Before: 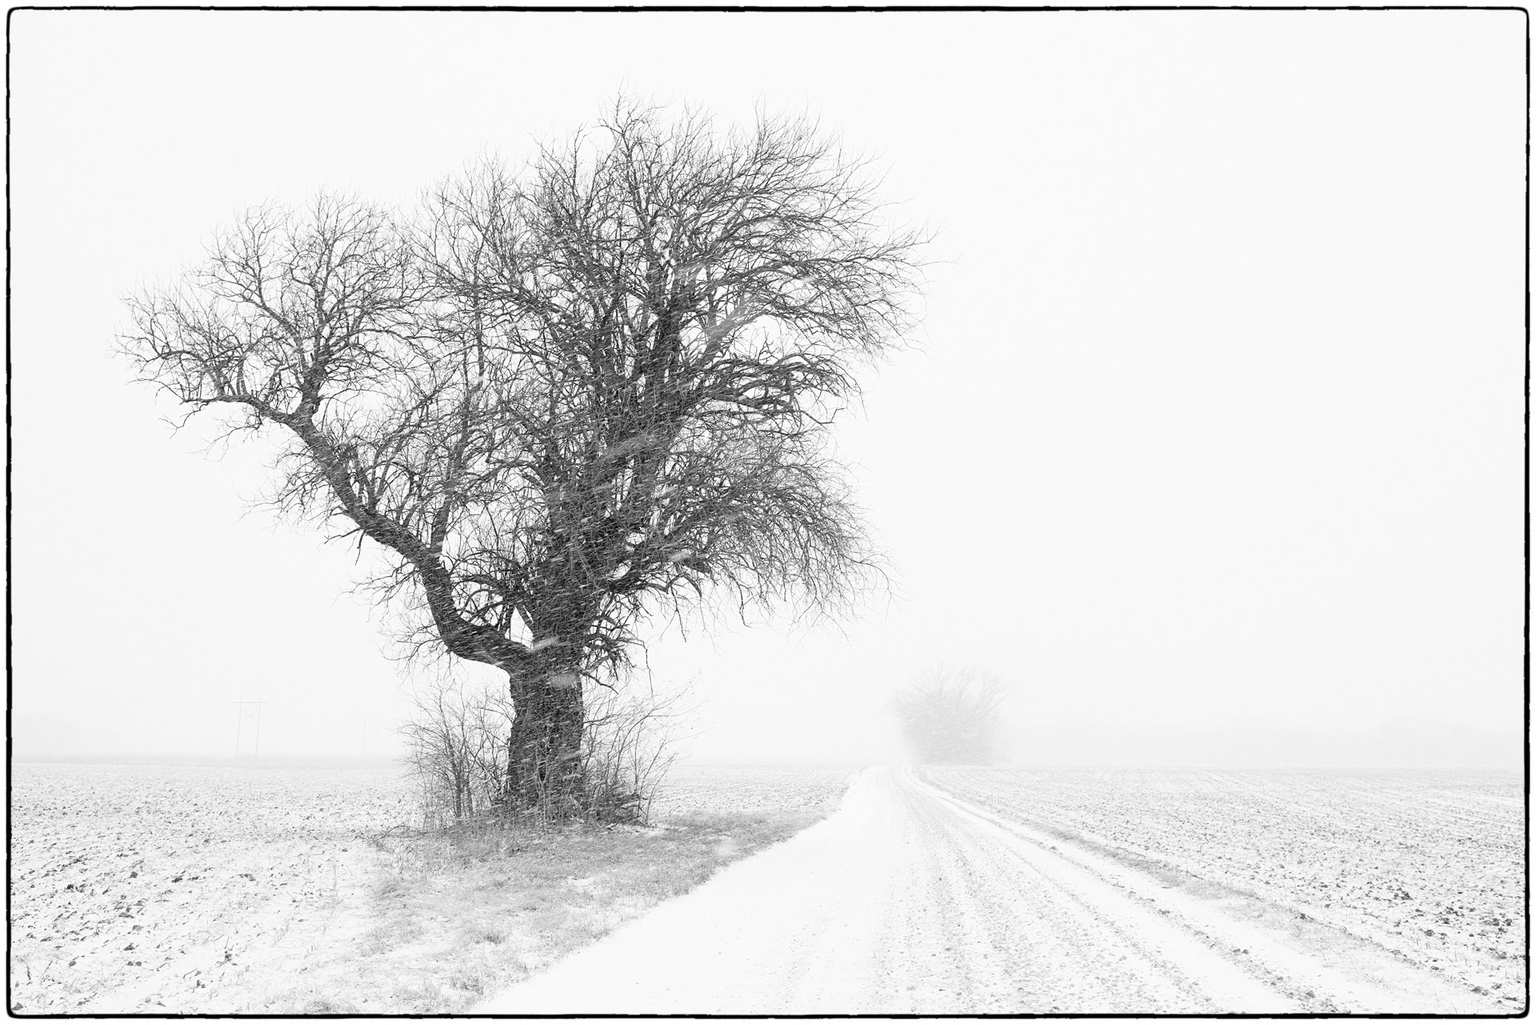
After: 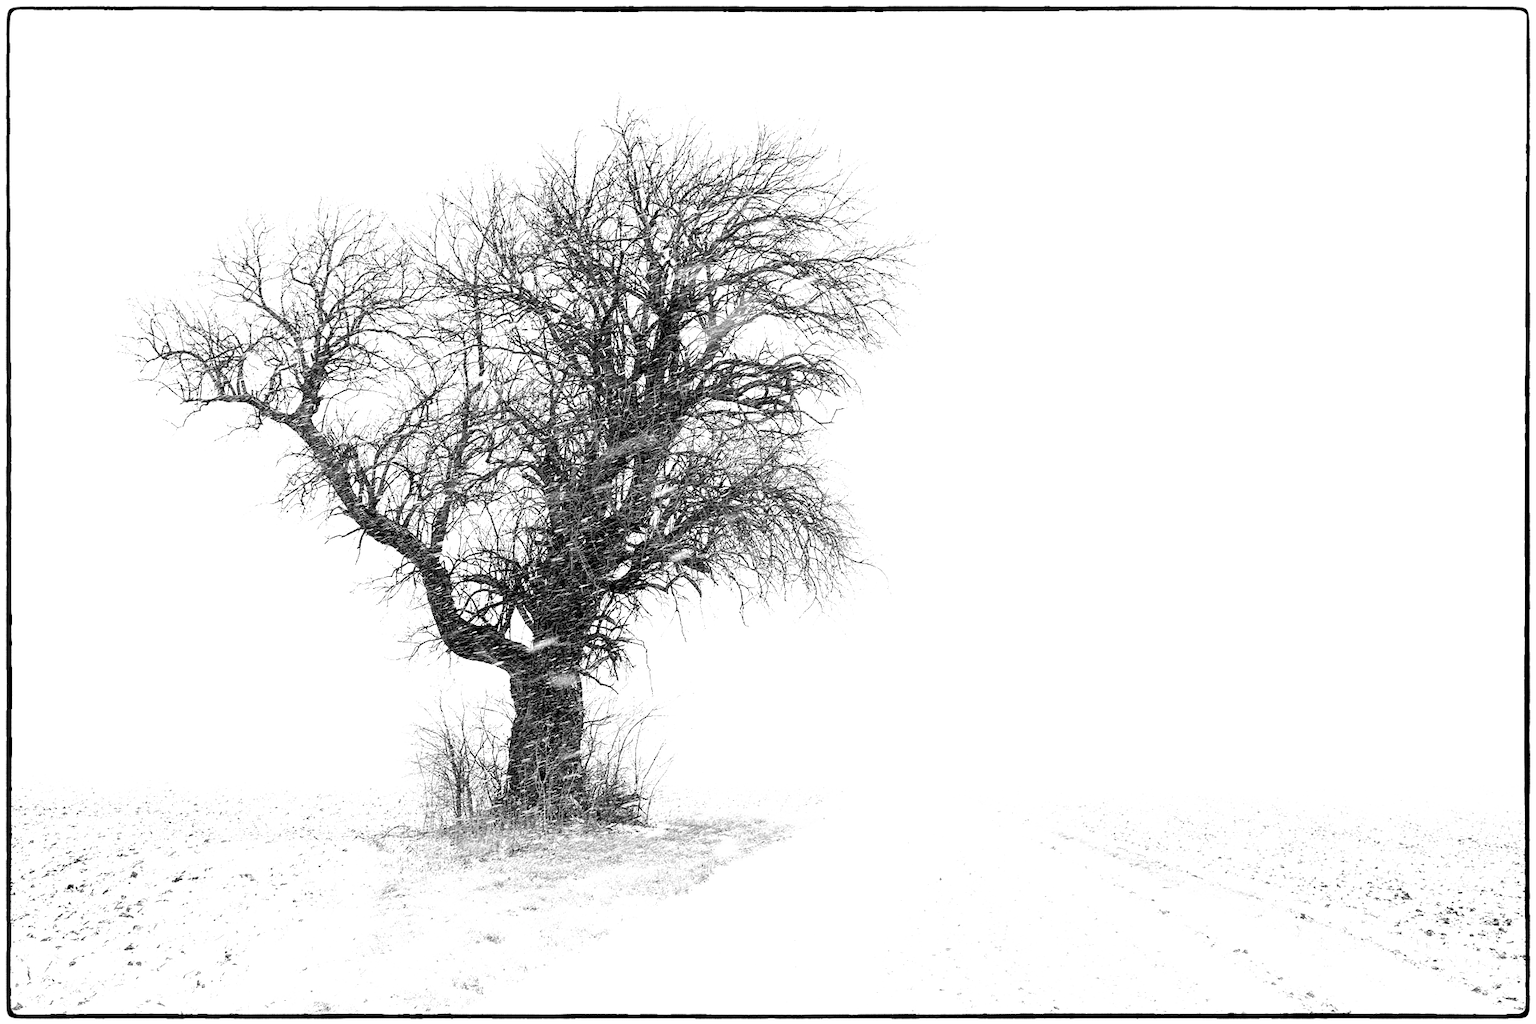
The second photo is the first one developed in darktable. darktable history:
filmic rgb: black relative exposure -8.2 EV, white relative exposure 2.2 EV, threshold 3 EV, hardness 7.11, latitude 85.74%, contrast 1.696, highlights saturation mix -4%, shadows ↔ highlights balance -2.69%, preserve chrominance no, color science v5 (2021), contrast in shadows safe, contrast in highlights safe, enable highlight reconstruction true
grain: coarseness 0.09 ISO, strength 40%
